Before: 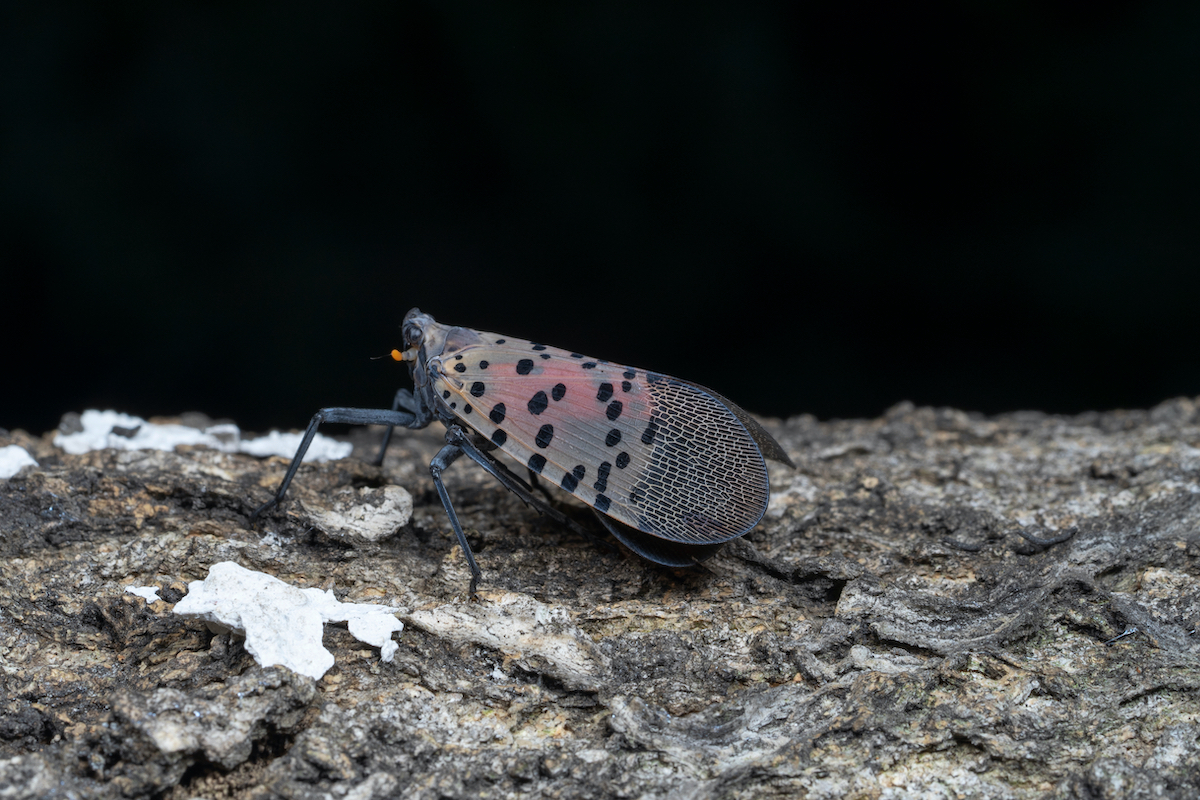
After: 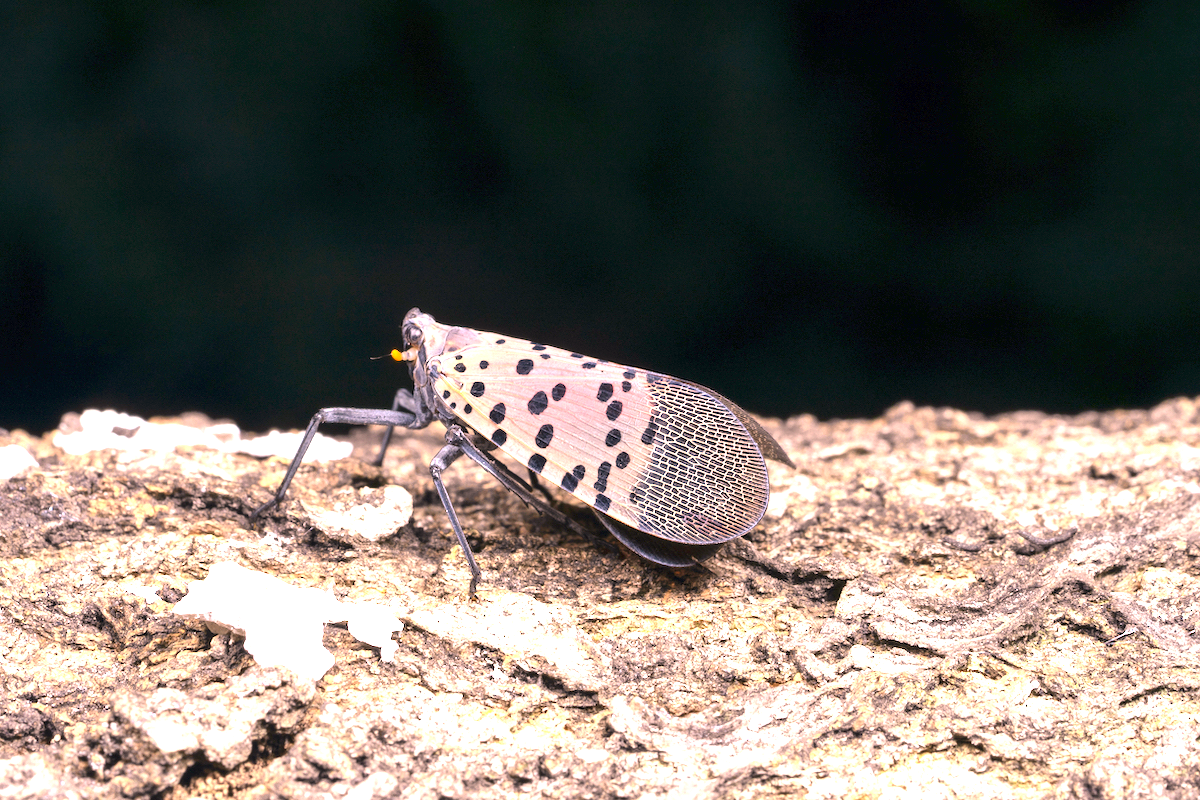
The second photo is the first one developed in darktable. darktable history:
color correction: highlights a* 21.31, highlights b* 19.3
contrast brightness saturation: contrast 0.101, brightness 0.023, saturation 0.024
exposure: exposure 2.268 EV, compensate exposure bias true, compensate highlight preservation false
